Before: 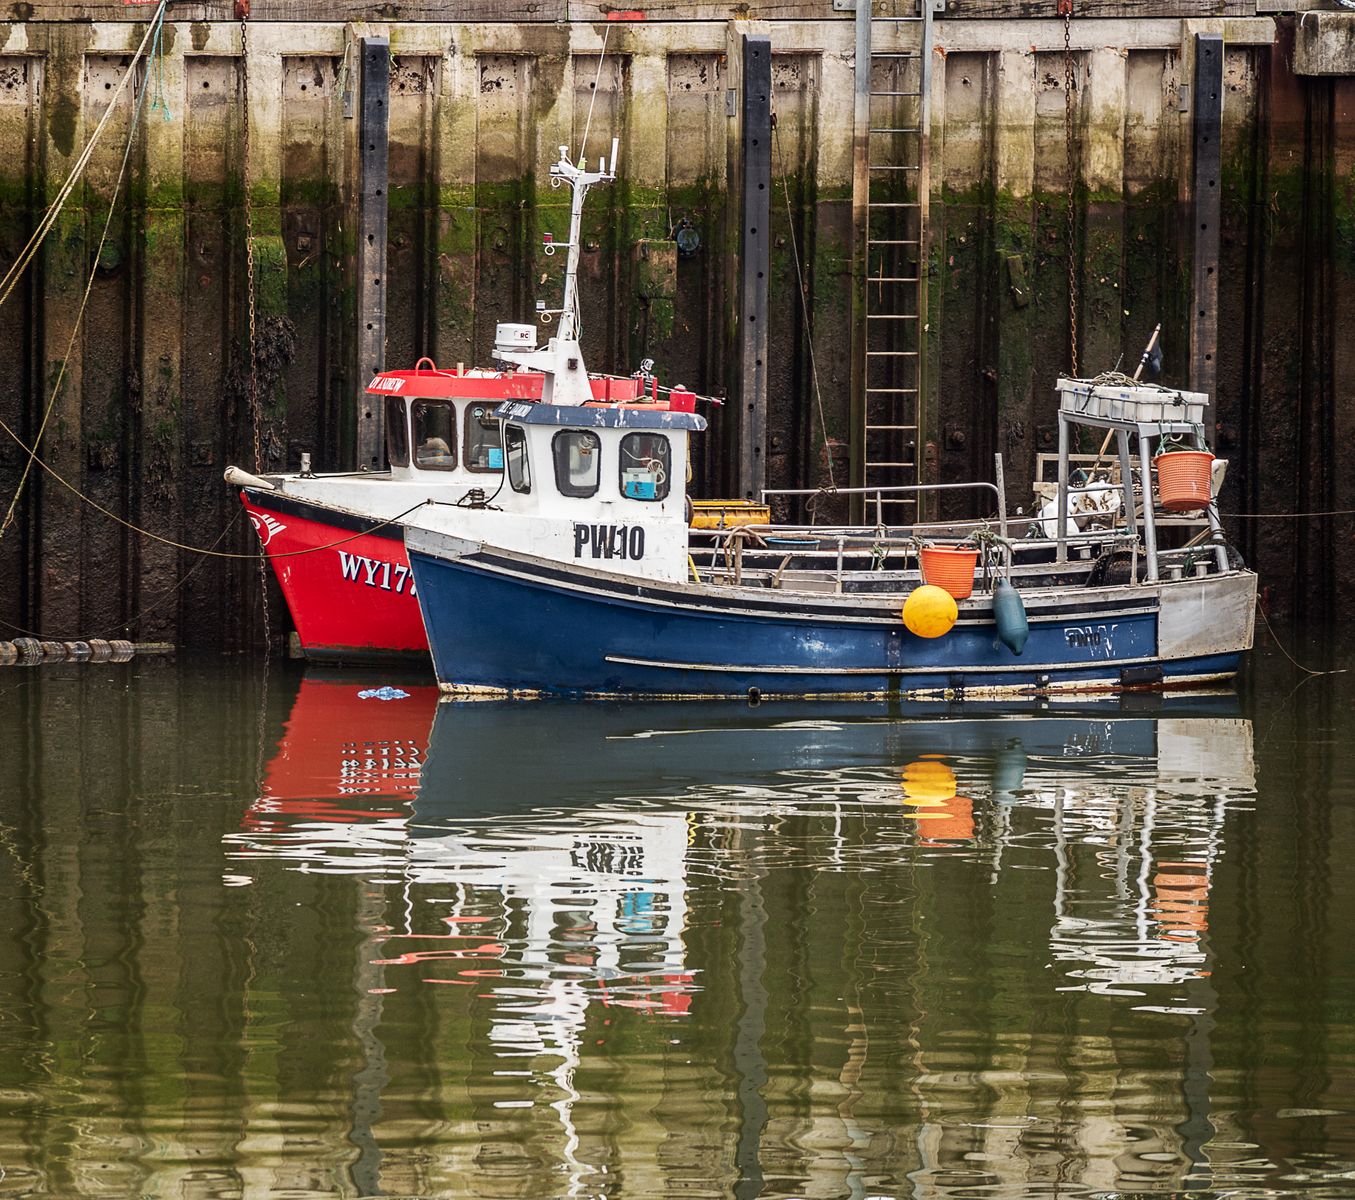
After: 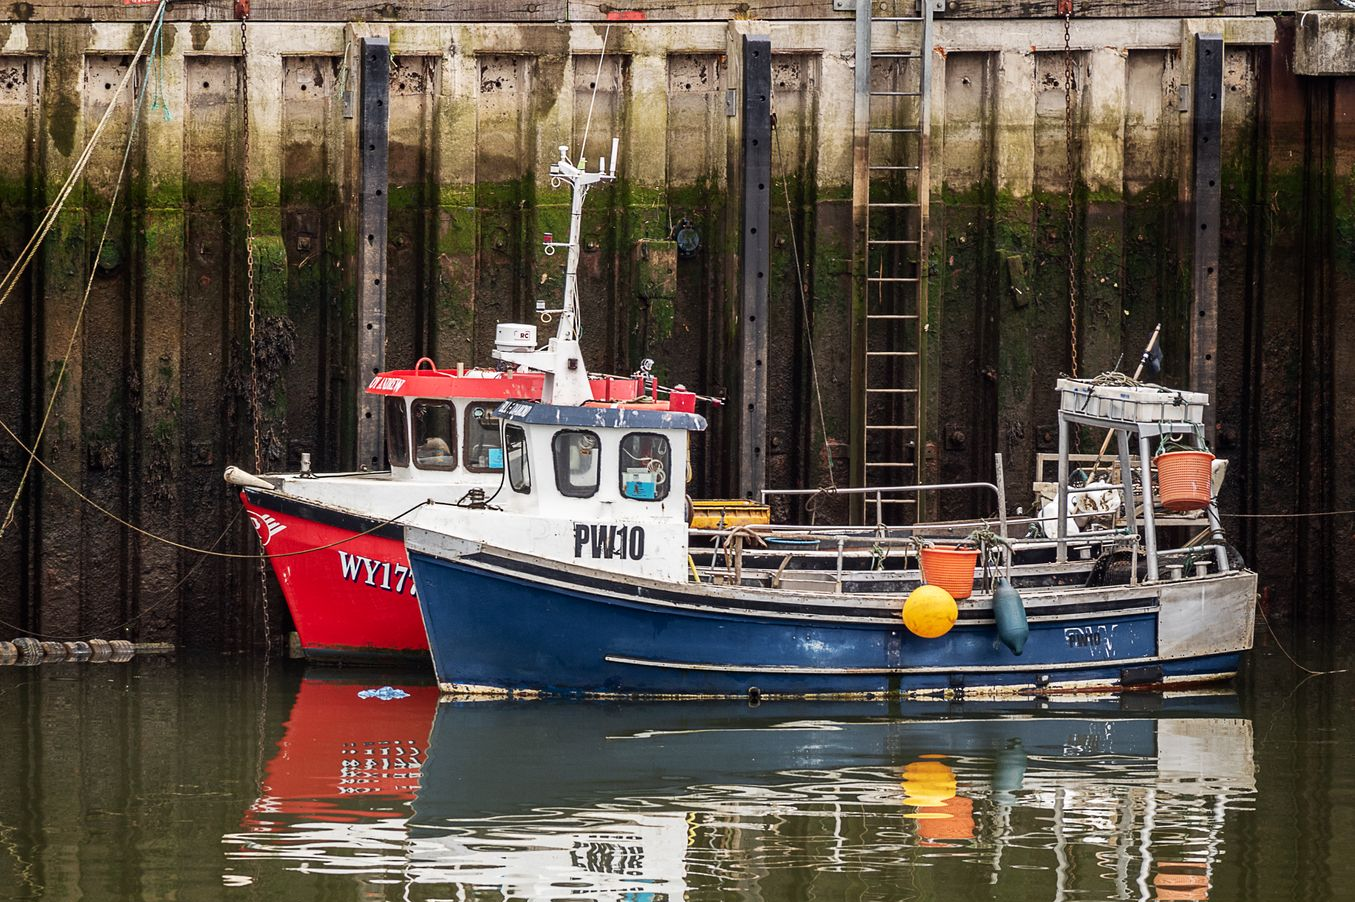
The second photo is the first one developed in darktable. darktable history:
crop: bottom 24.805%
